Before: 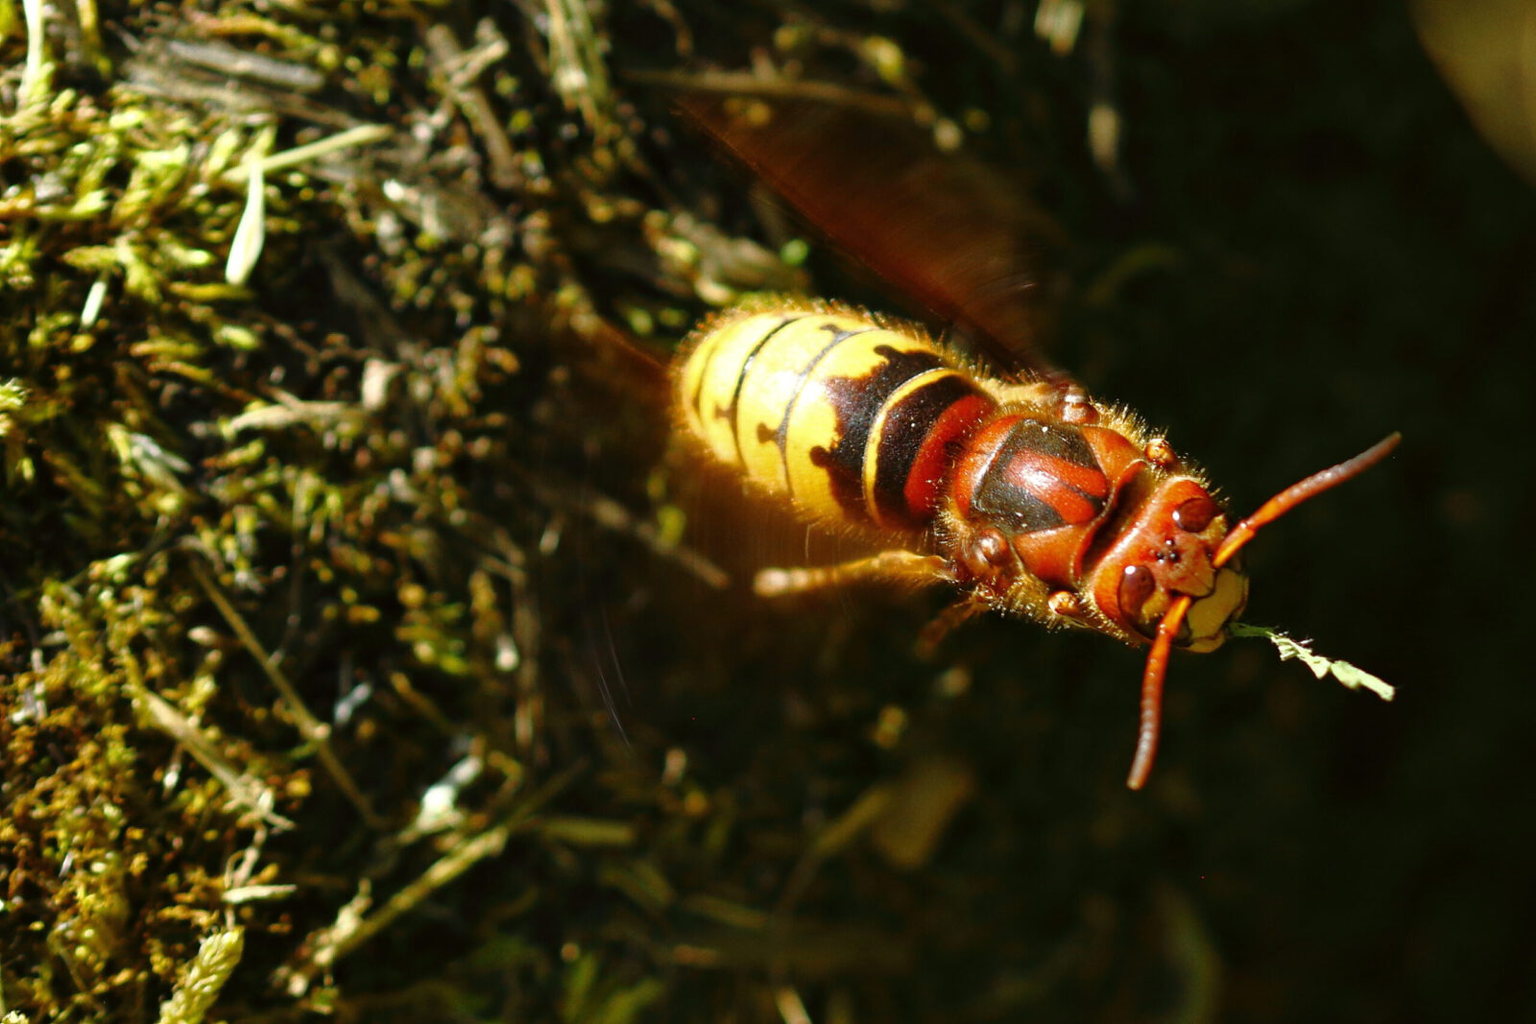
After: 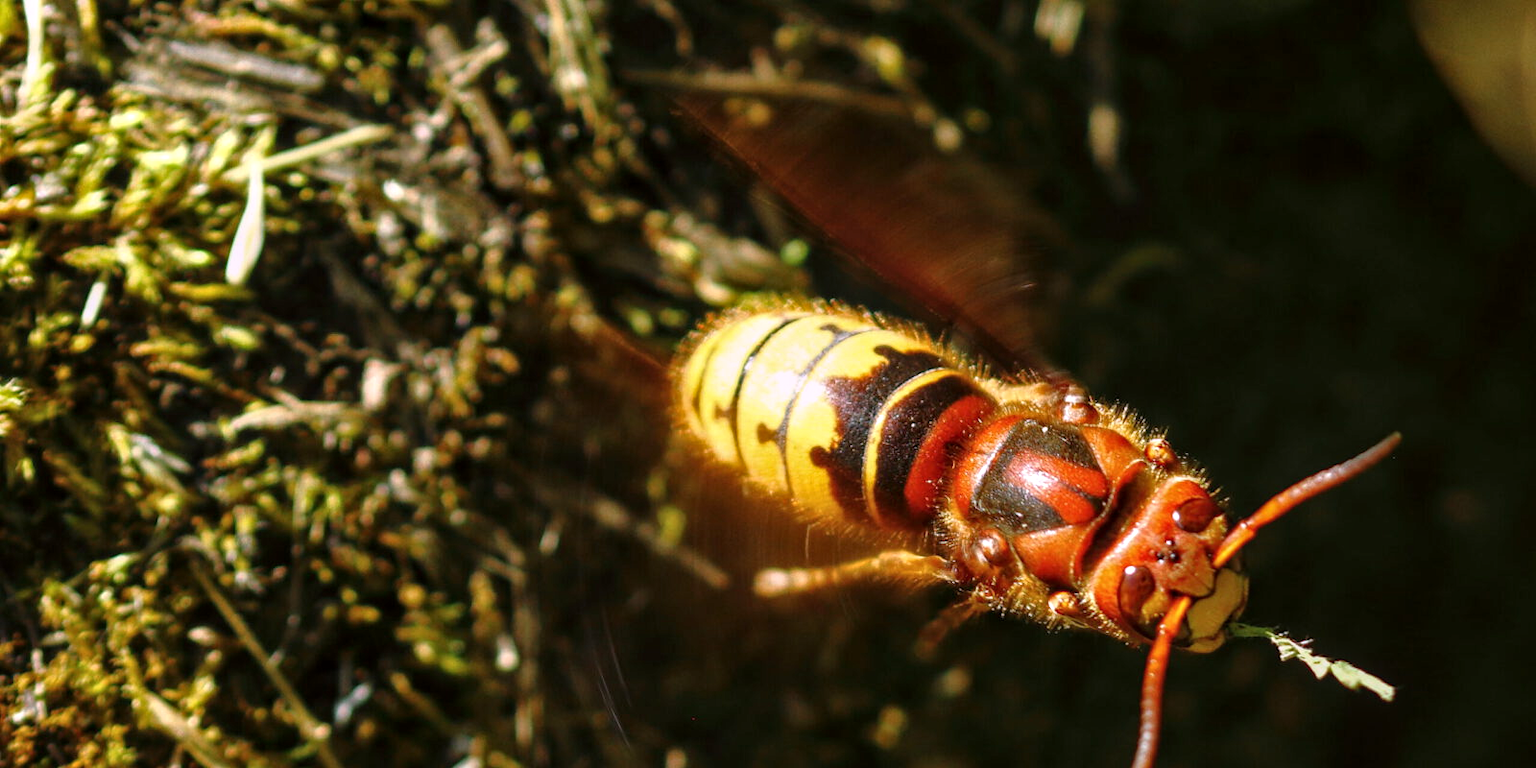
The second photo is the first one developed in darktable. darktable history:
white balance: red 1.05, blue 1.072
local contrast: on, module defaults
crop: bottom 24.988%
